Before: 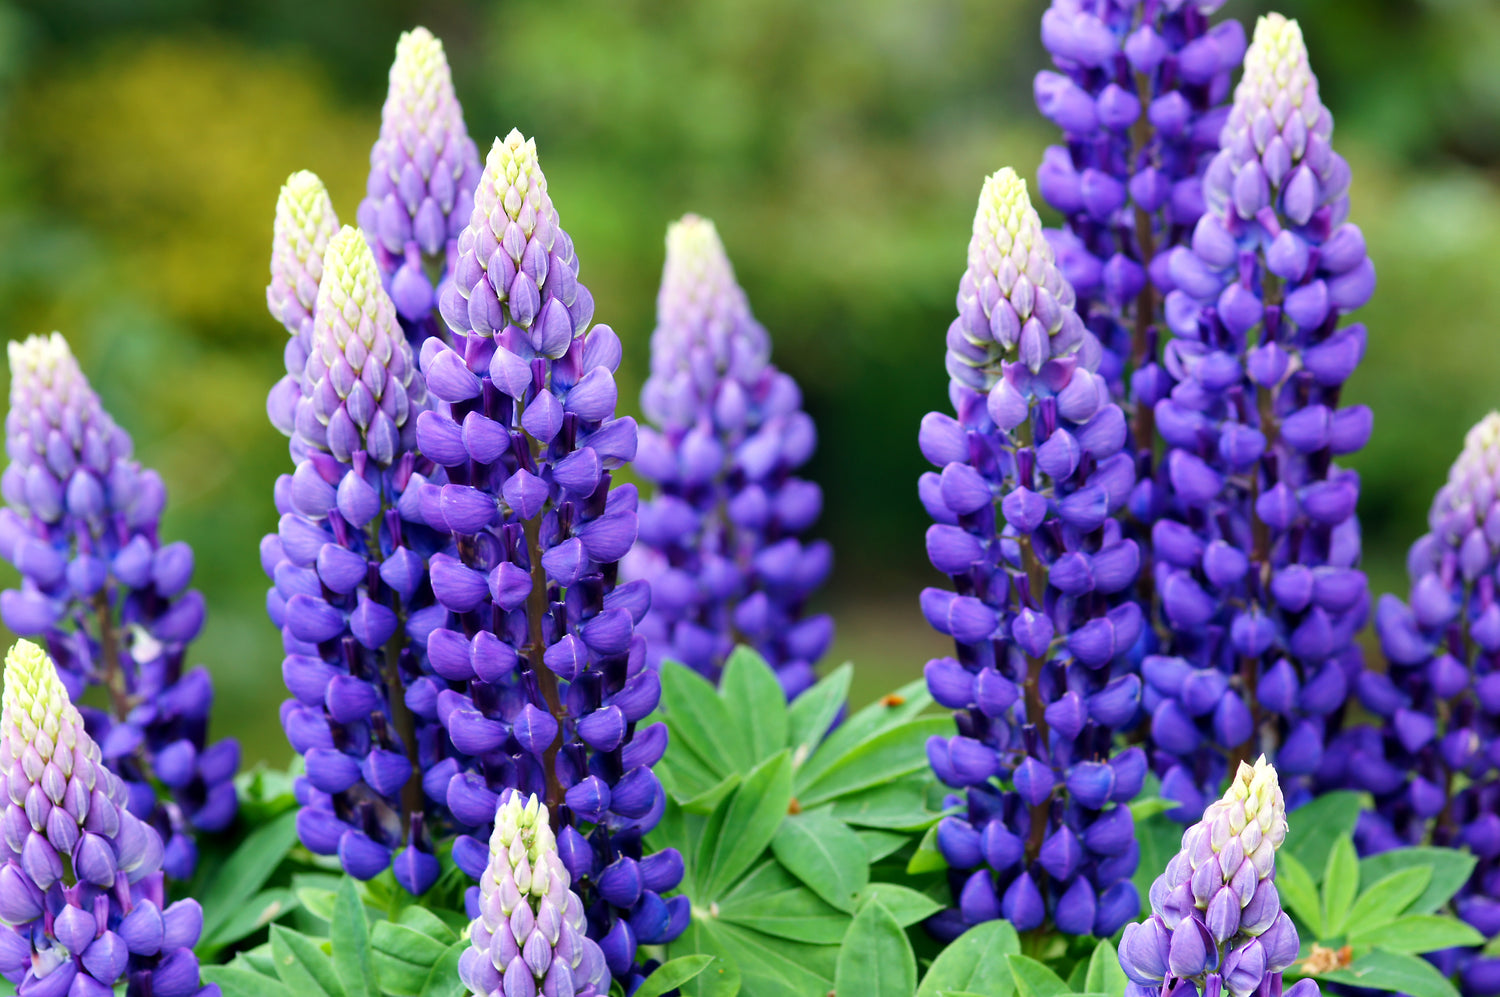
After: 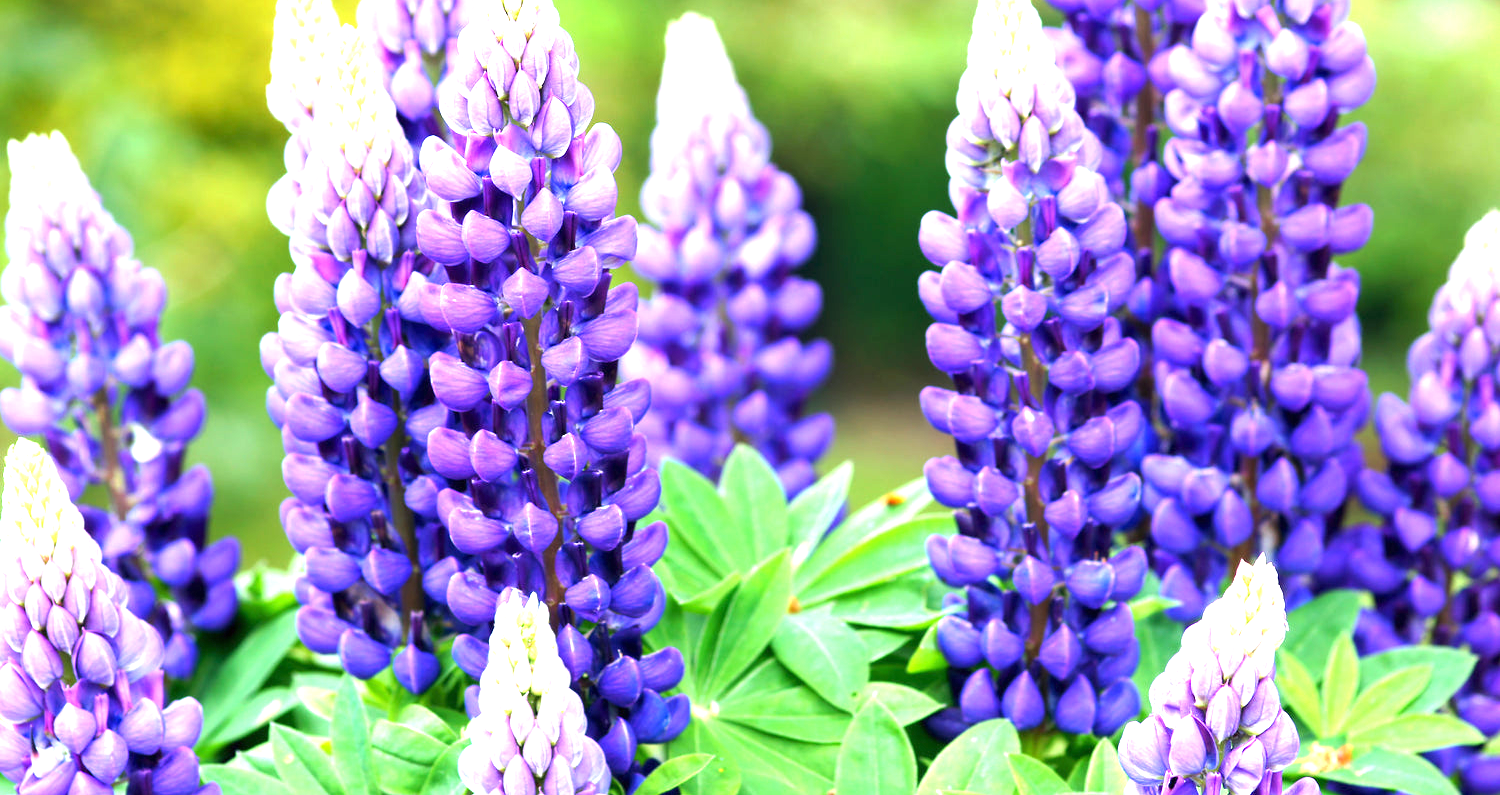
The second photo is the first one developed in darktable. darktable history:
crop and rotate: top 20.183%
exposure: black level correction 0, exposure 1.441 EV, compensate highlight preservation false
